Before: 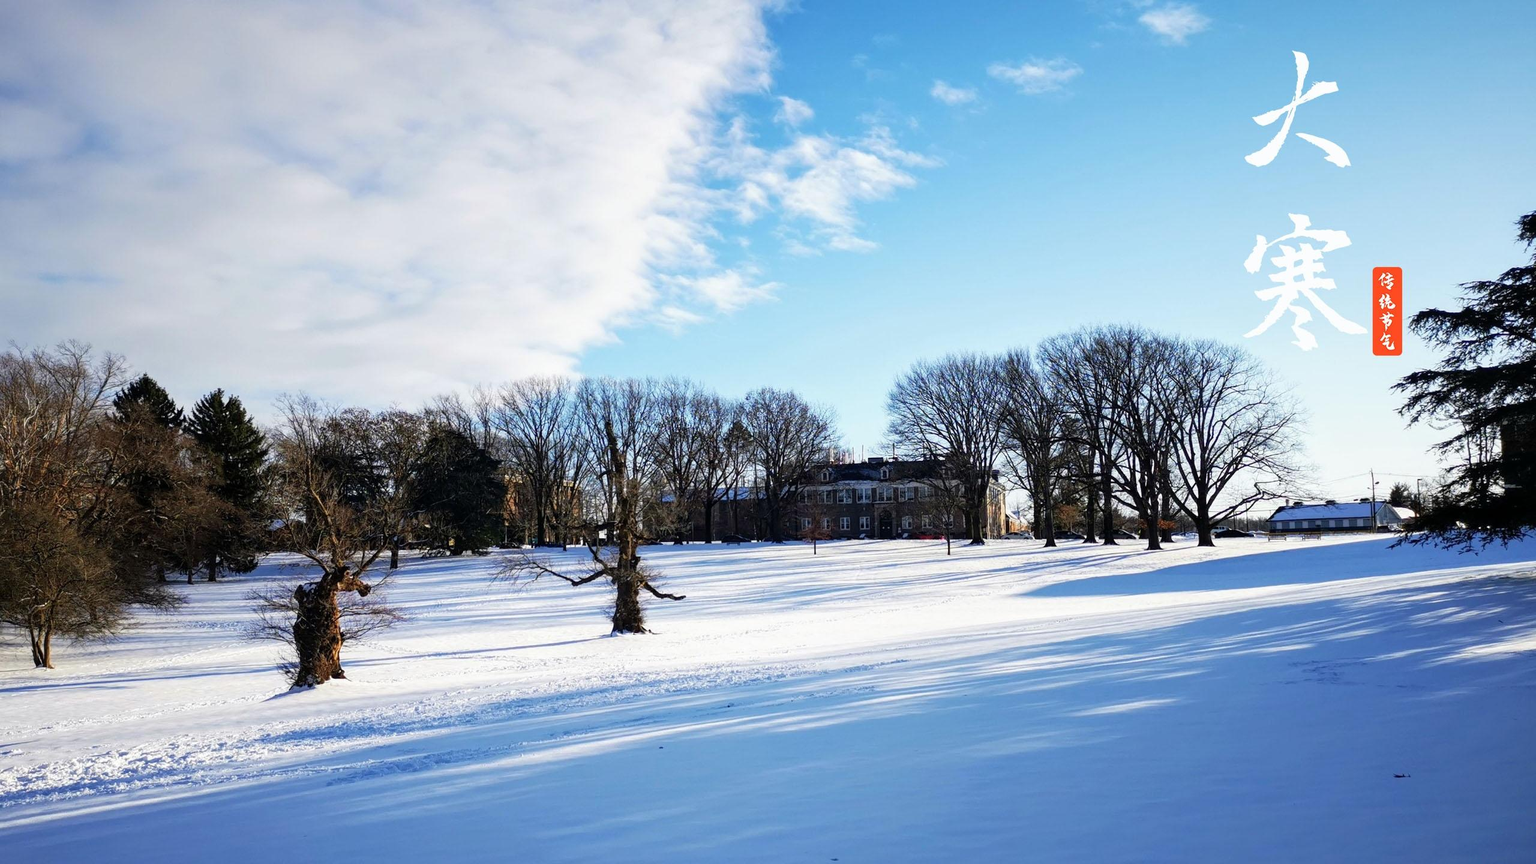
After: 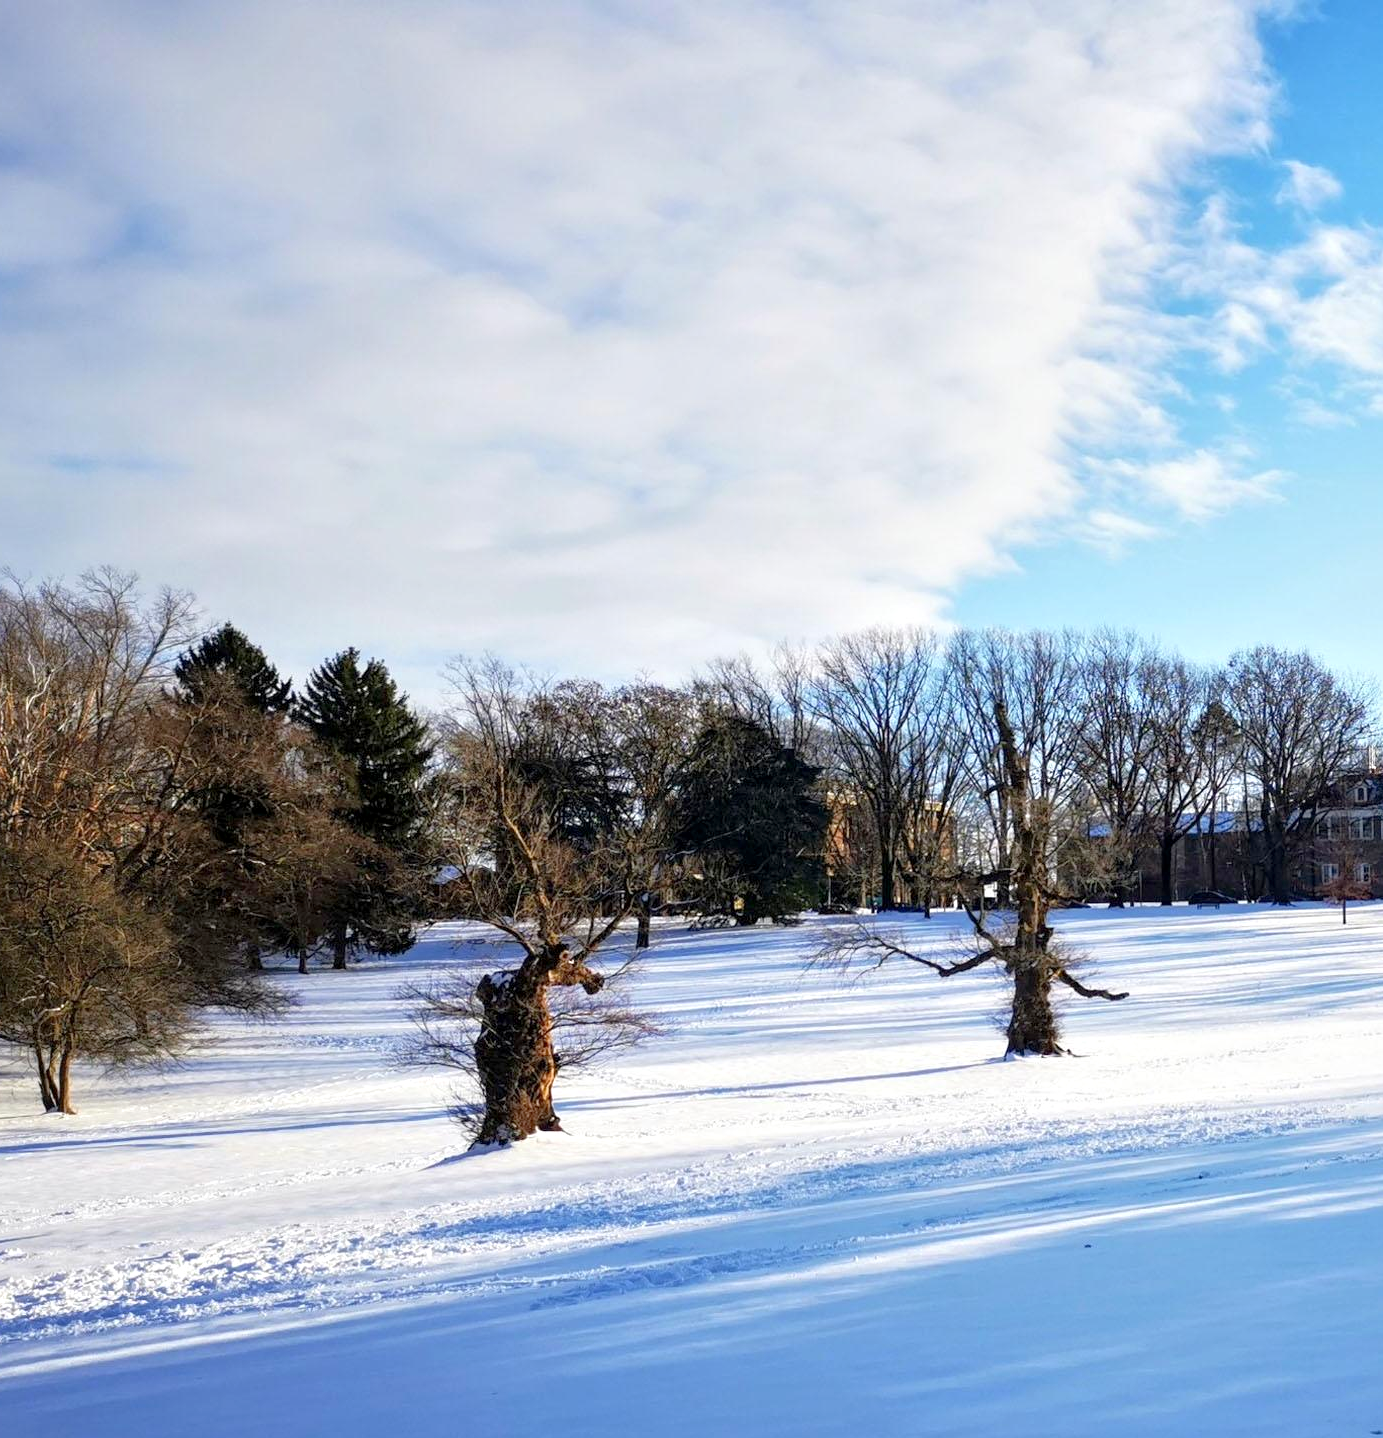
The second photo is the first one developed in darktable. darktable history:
tone equalizer: -8 EV 0.98 EV, -7 EV 1.03 EV, -6 EV 1.03 EV, -5 EV 1.01 EV, -4 EV 1.01 EV, -3 EV 0.769 EV, -2 EV 0.518 EV, -1 EV 0.275 EV, mask exposure compensation -0.504 EV
exposure: black level correction 0.001, exposure 0.017 EV, compensate highlight preservation false
crop: left 0.585%, right 45.368%, bottom 0.081%
